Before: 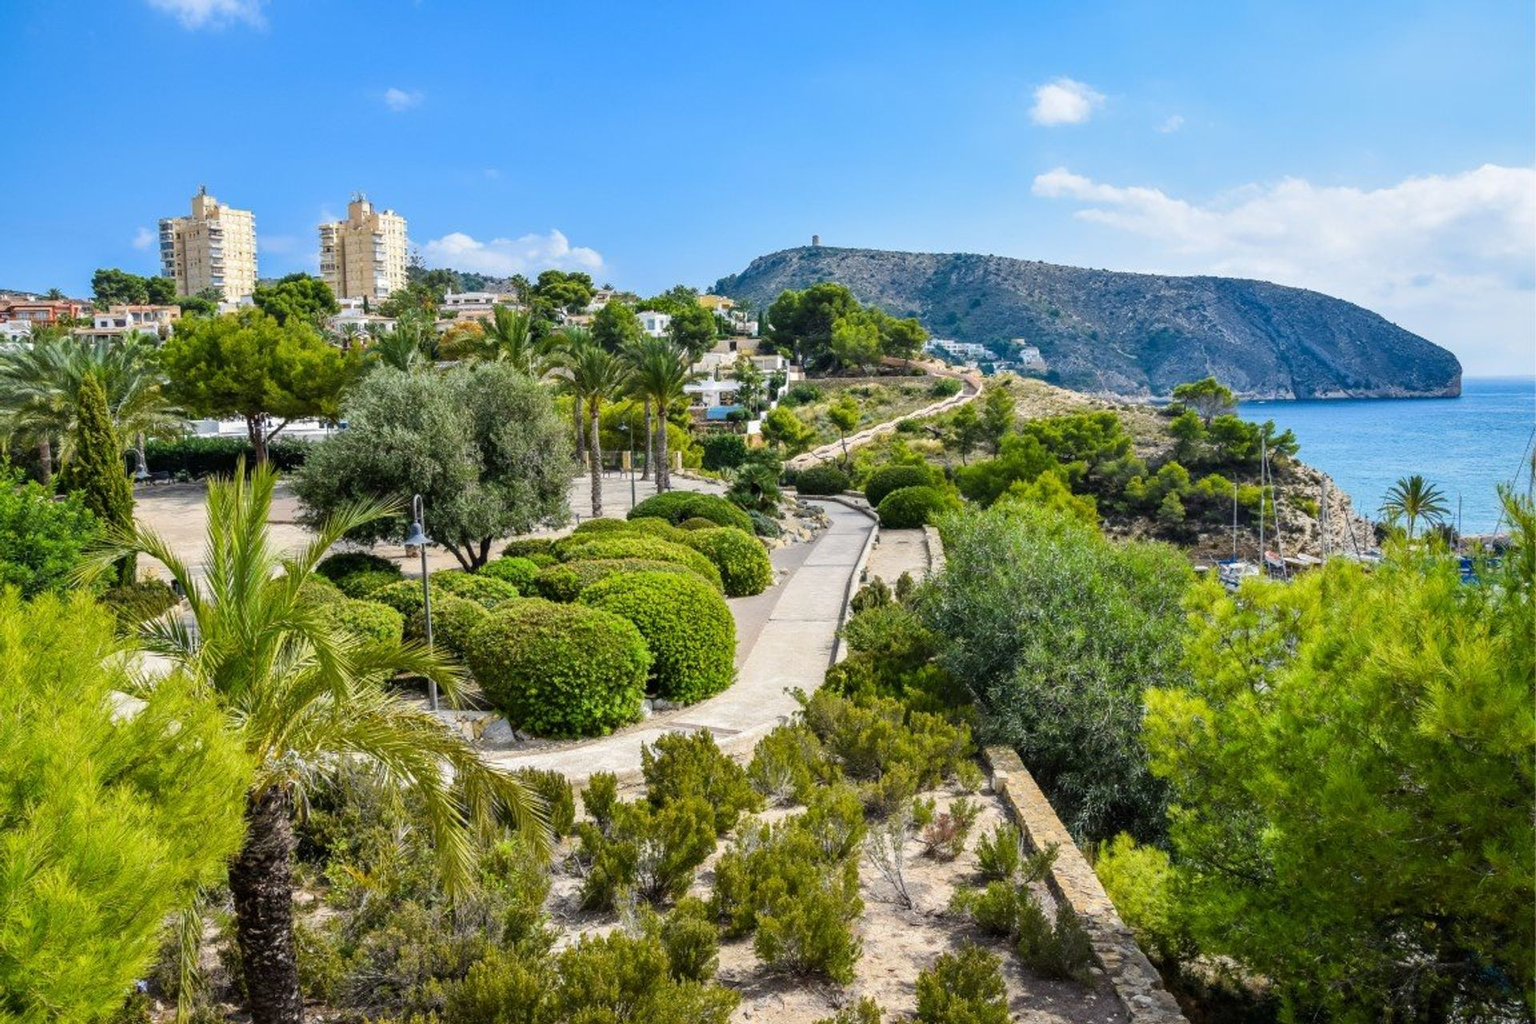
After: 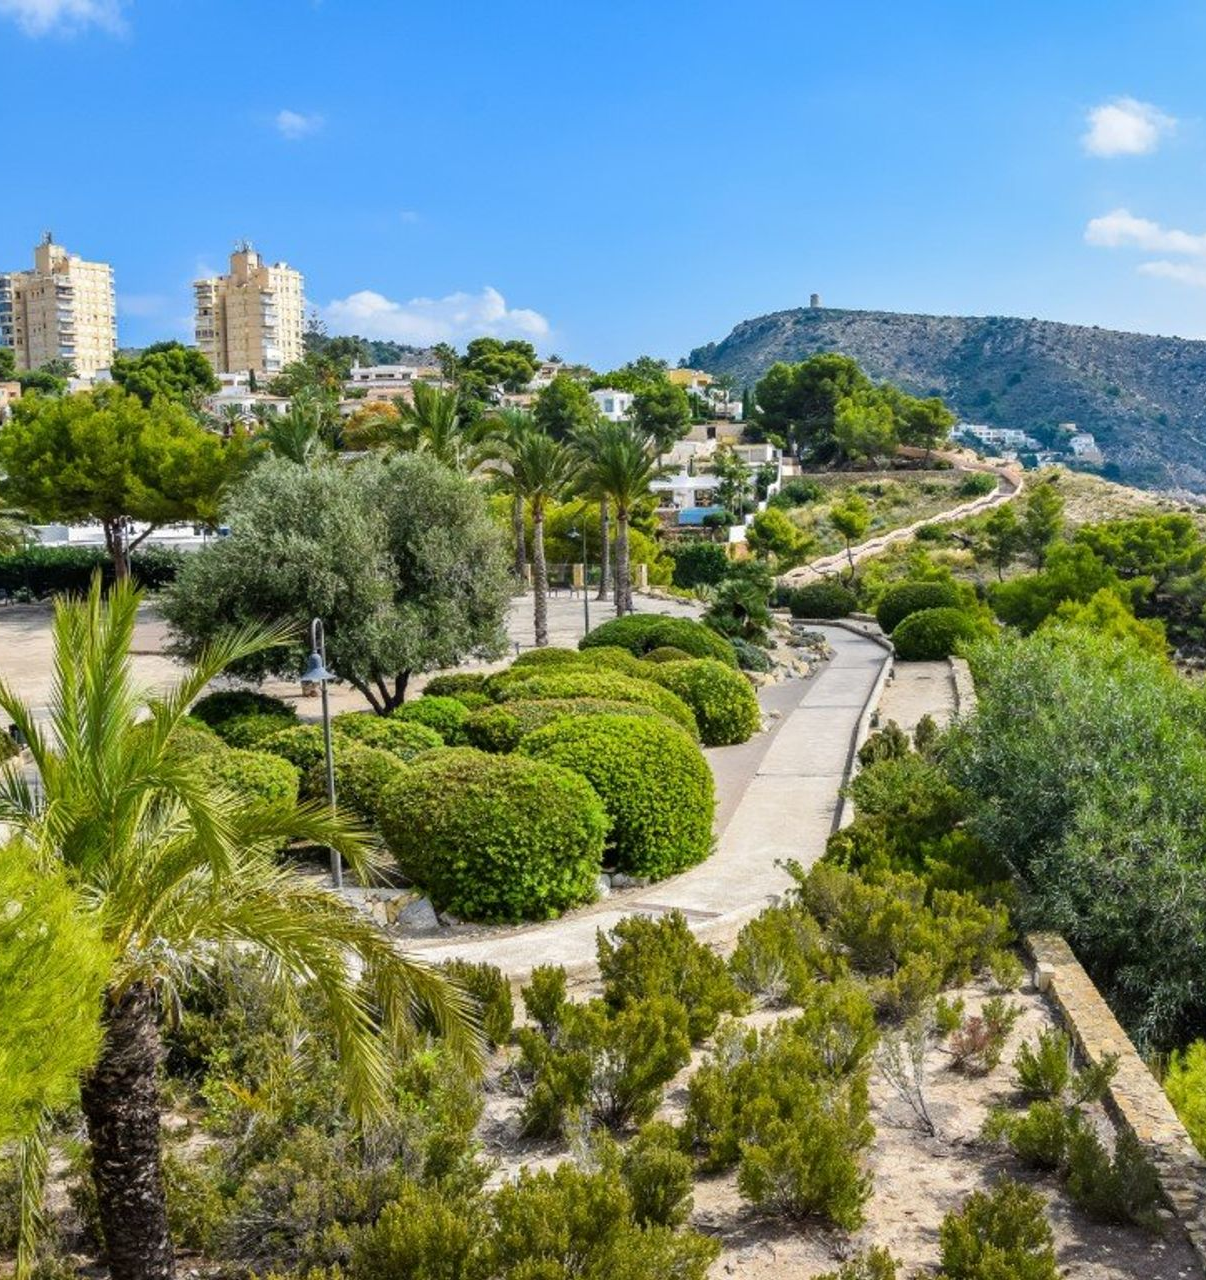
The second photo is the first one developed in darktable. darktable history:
crop: left 10.683%, right 26.477%
